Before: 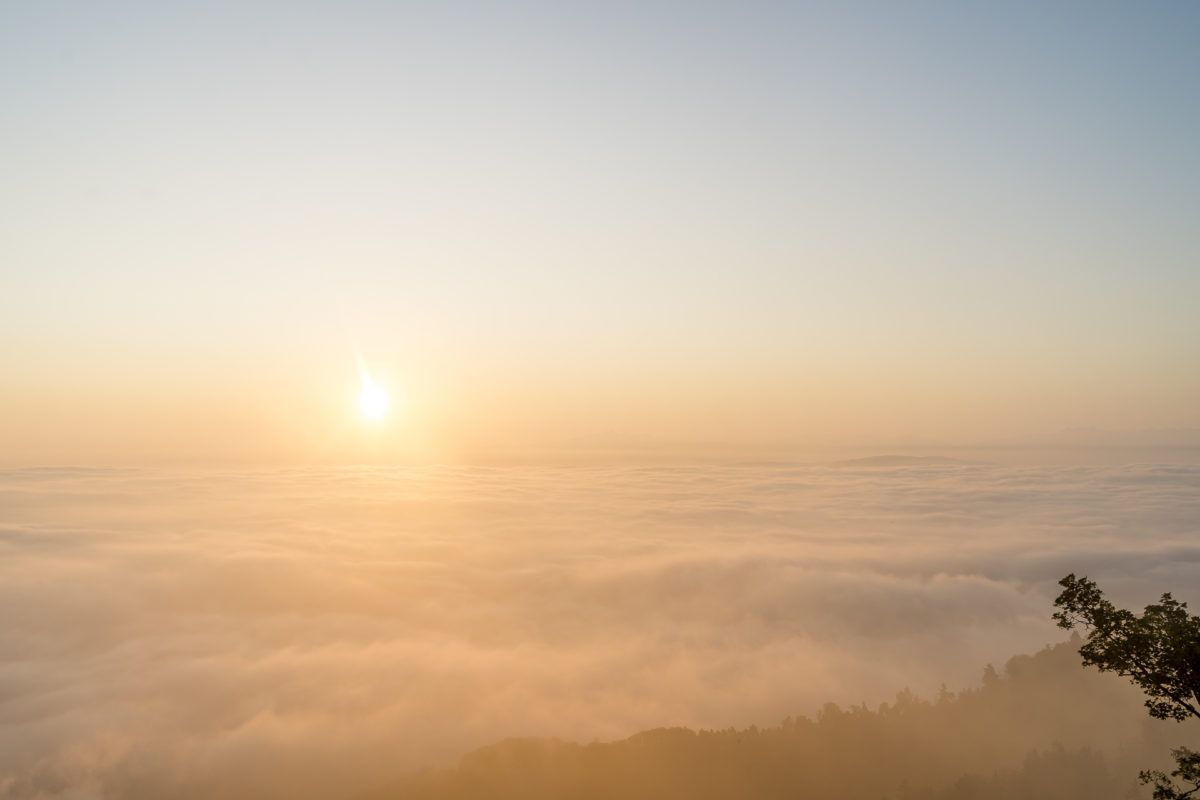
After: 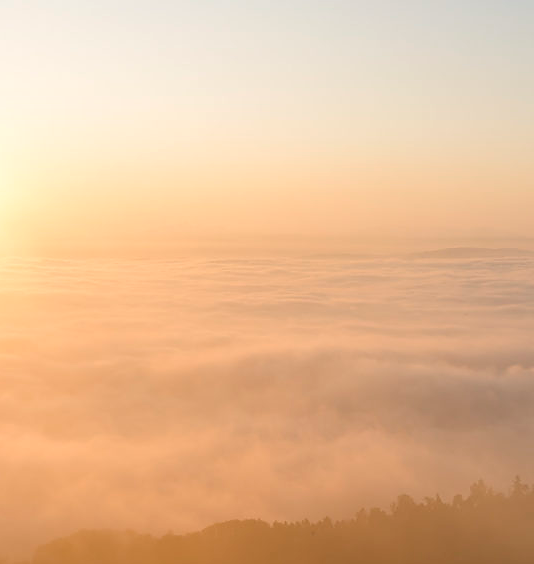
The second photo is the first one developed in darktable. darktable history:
tone equalizer: edges refinement/feathering 500, mask exposure compensation -1.57 EV, preserve details no
crop: left 35.507%, top 26.04%, right 19.923%, bottom 3.427%
levels: levels [0.016, 0.492, 0.969]
sharpen: radius 0.983, amount 0.612
